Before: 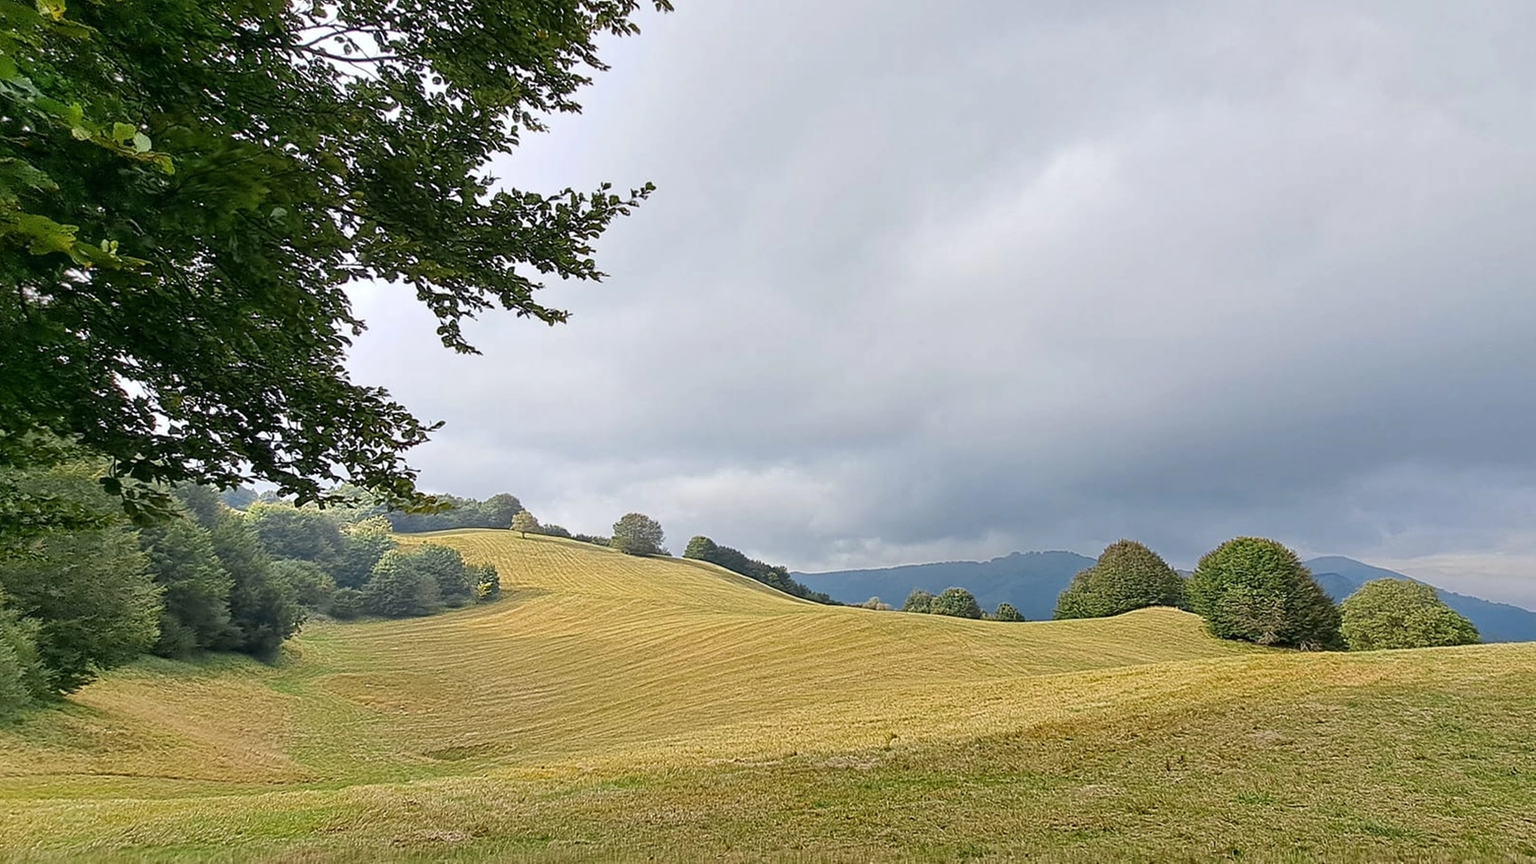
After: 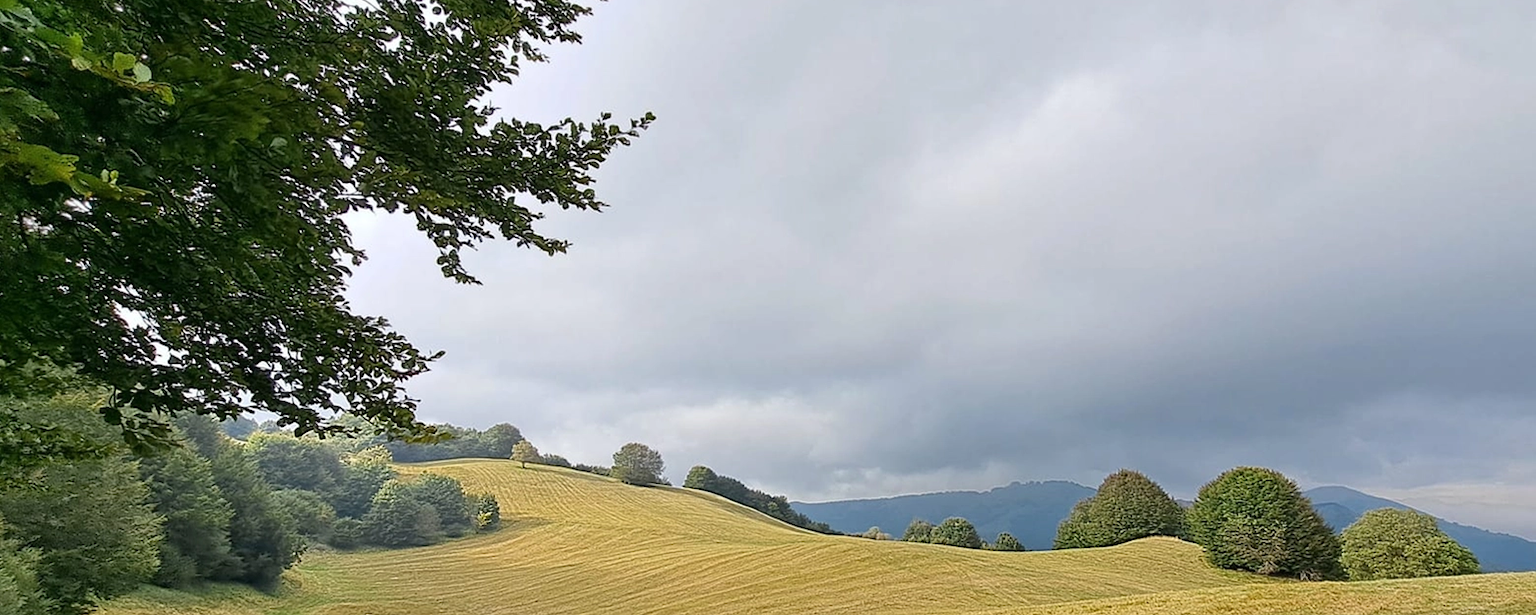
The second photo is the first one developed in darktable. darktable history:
crop and rotate: top 8.108%, bottom 20.623%
